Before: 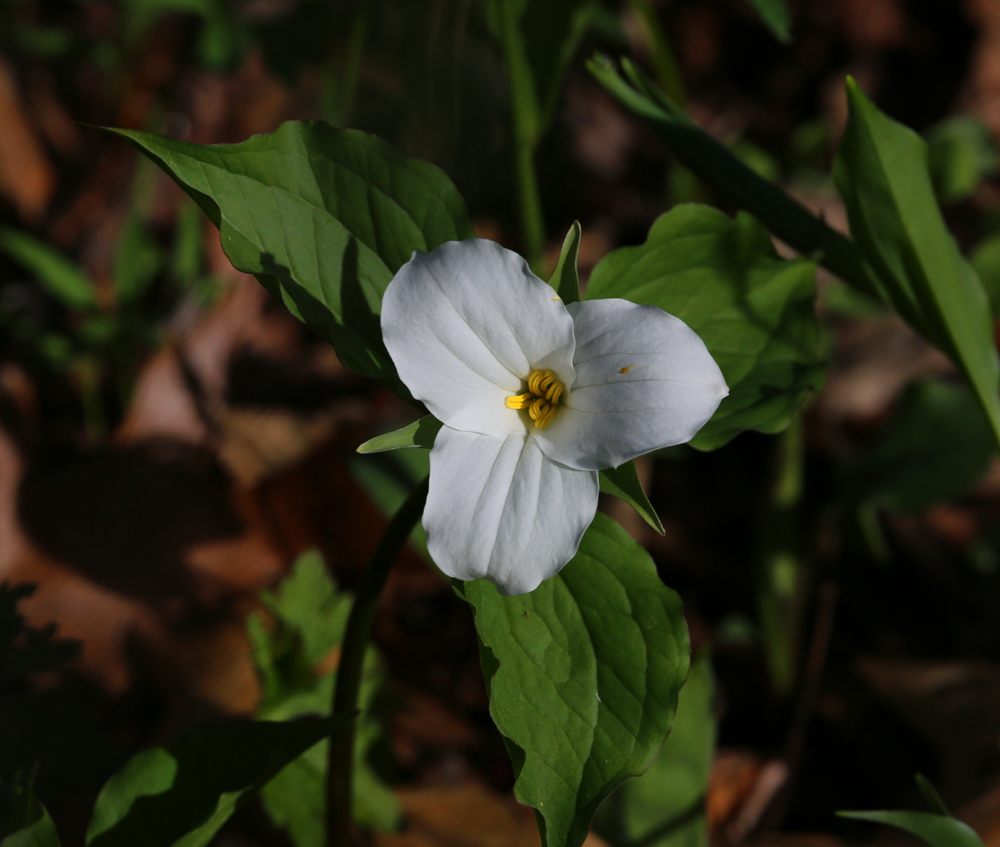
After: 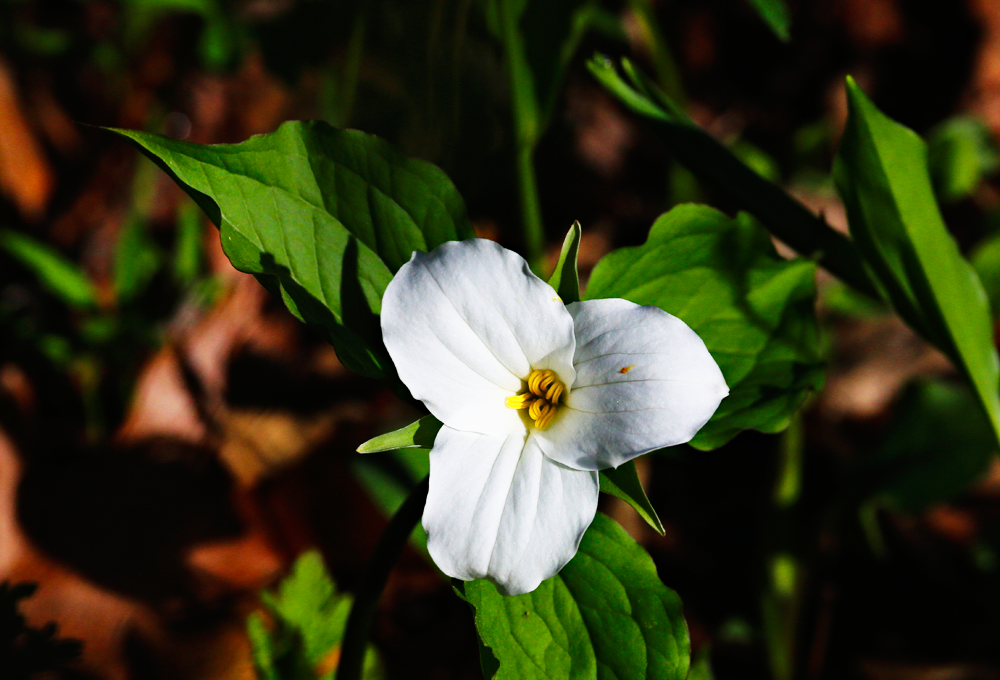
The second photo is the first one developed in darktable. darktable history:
haze removal: compatibility mode true, adaptive false
base curve: curves: ch0 [(0, 0) (0.007, 0.004) (0.027, 0.03) (0.046, 0.07) (0.207, 0.54) (0.442, 0.872) (0.673, 0.972) (1, 1)], preserve colors none
crop: bottom 19.644%
